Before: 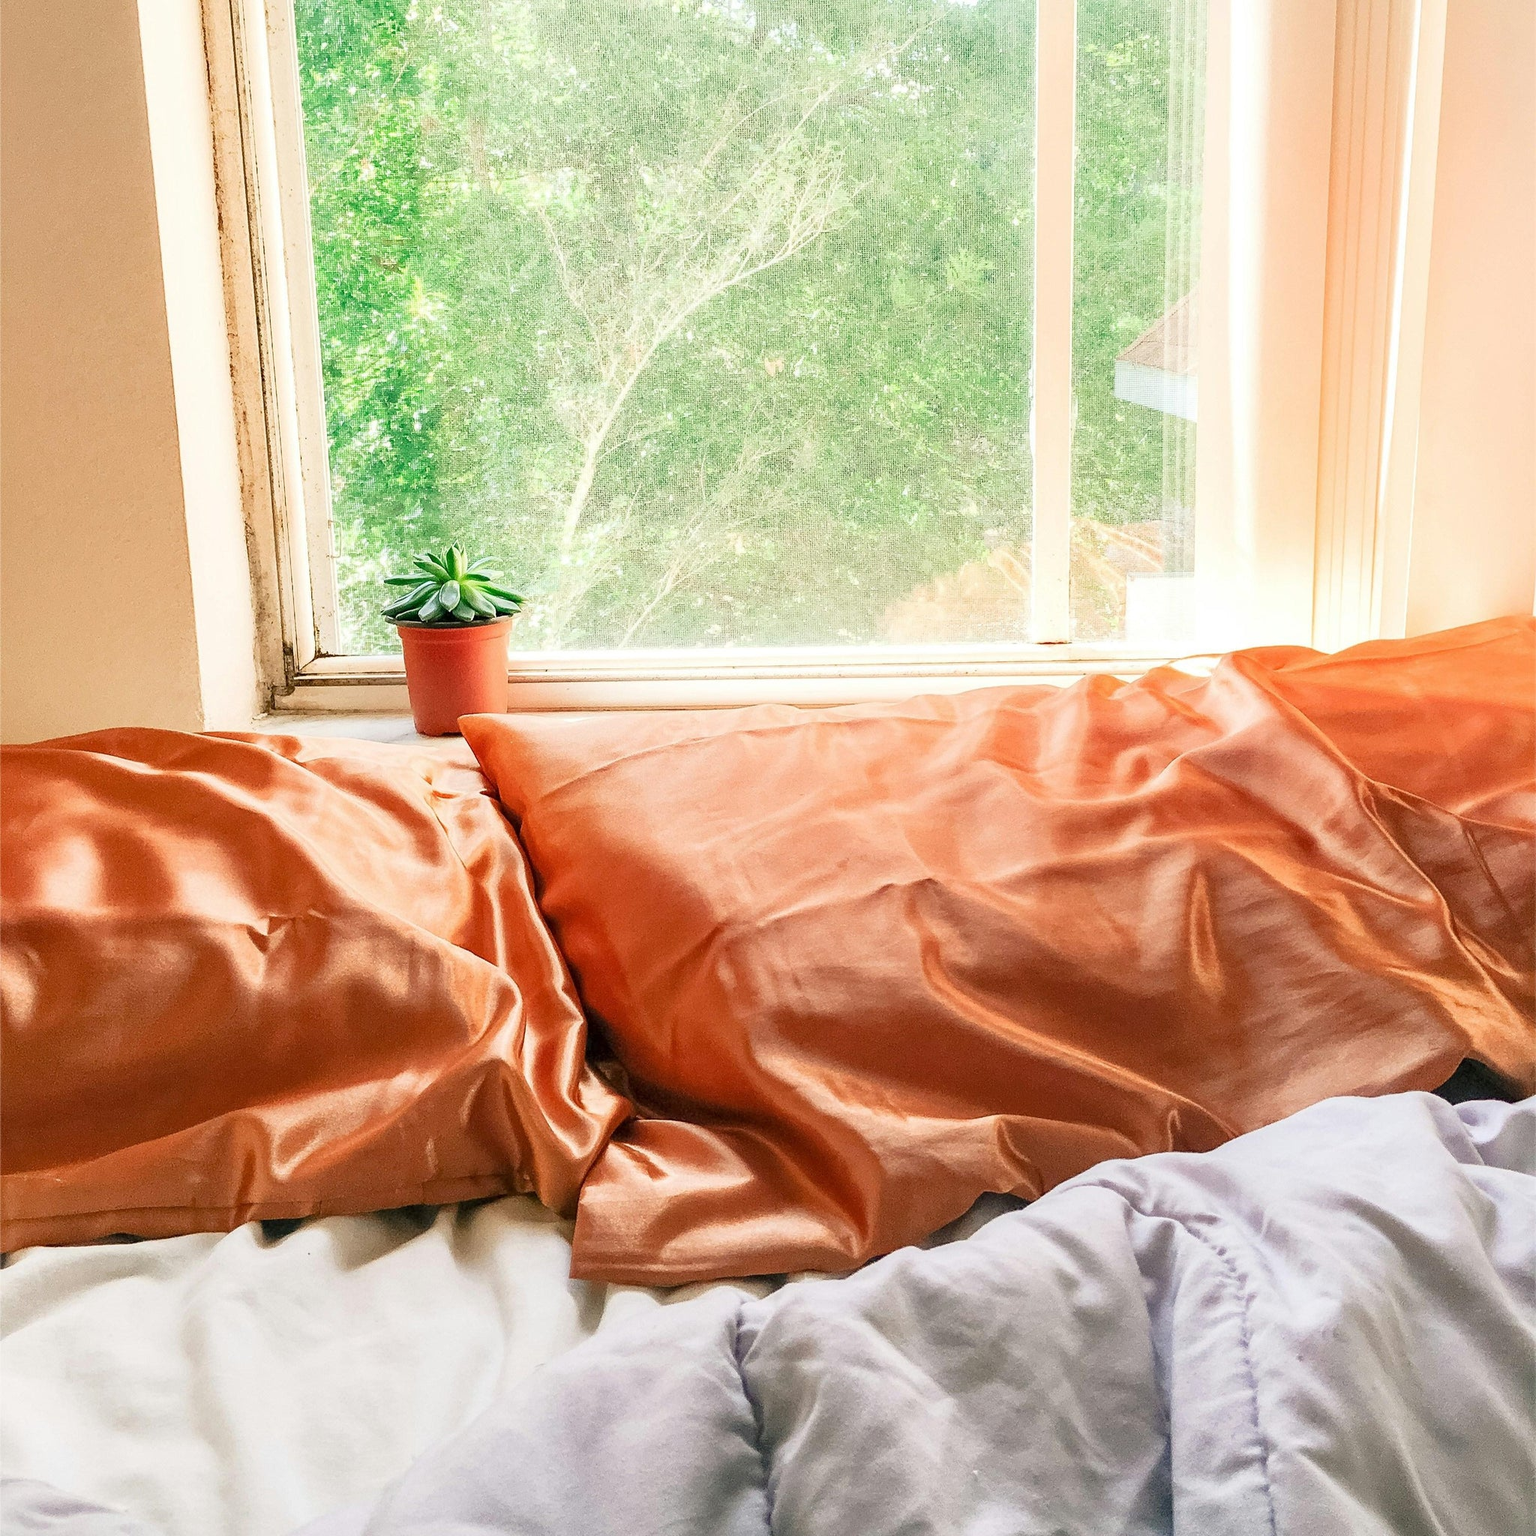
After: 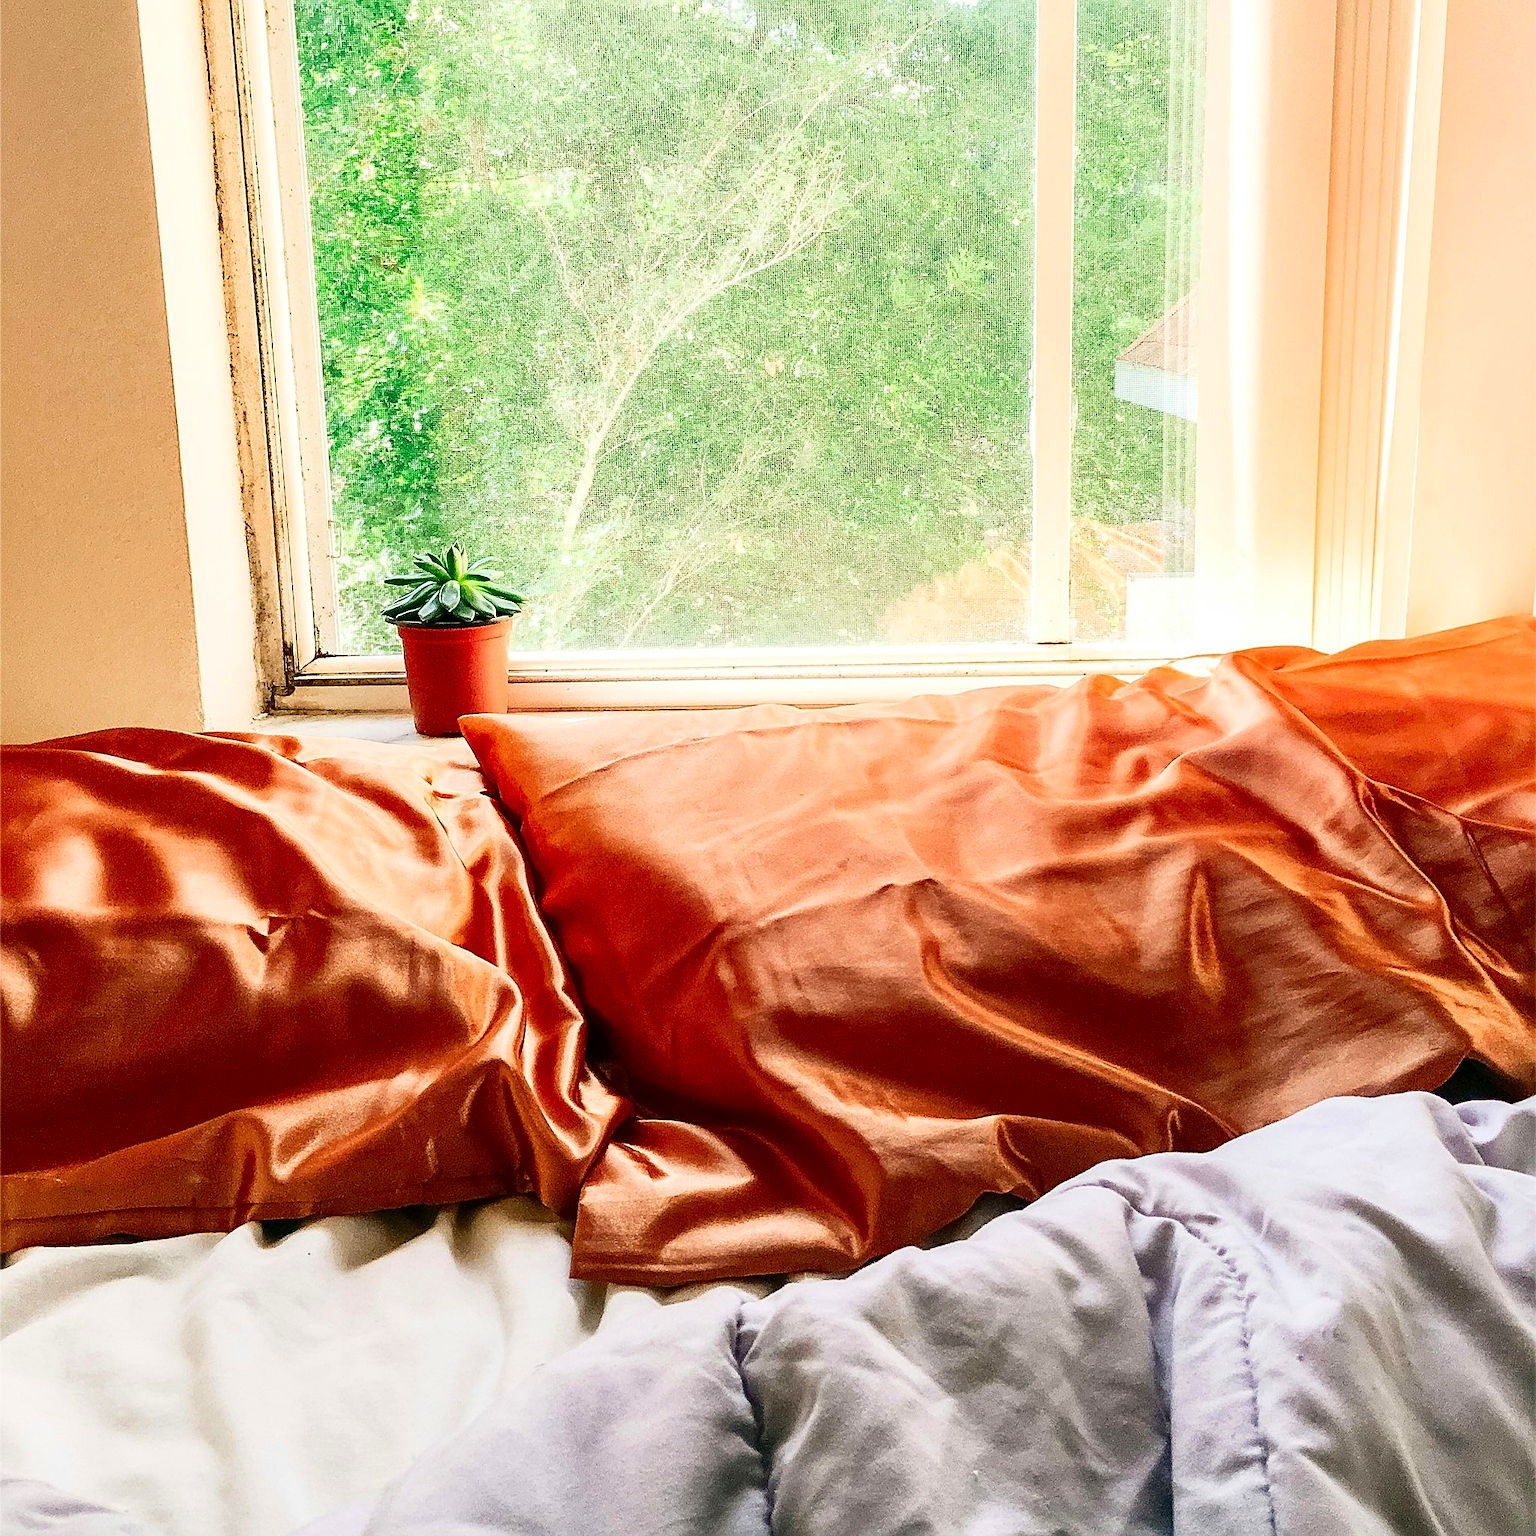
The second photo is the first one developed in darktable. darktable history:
sharpen: on, module defaults
contrast brightness saturation: contrast 0.22, brightness -0.19, saturation 0.24
